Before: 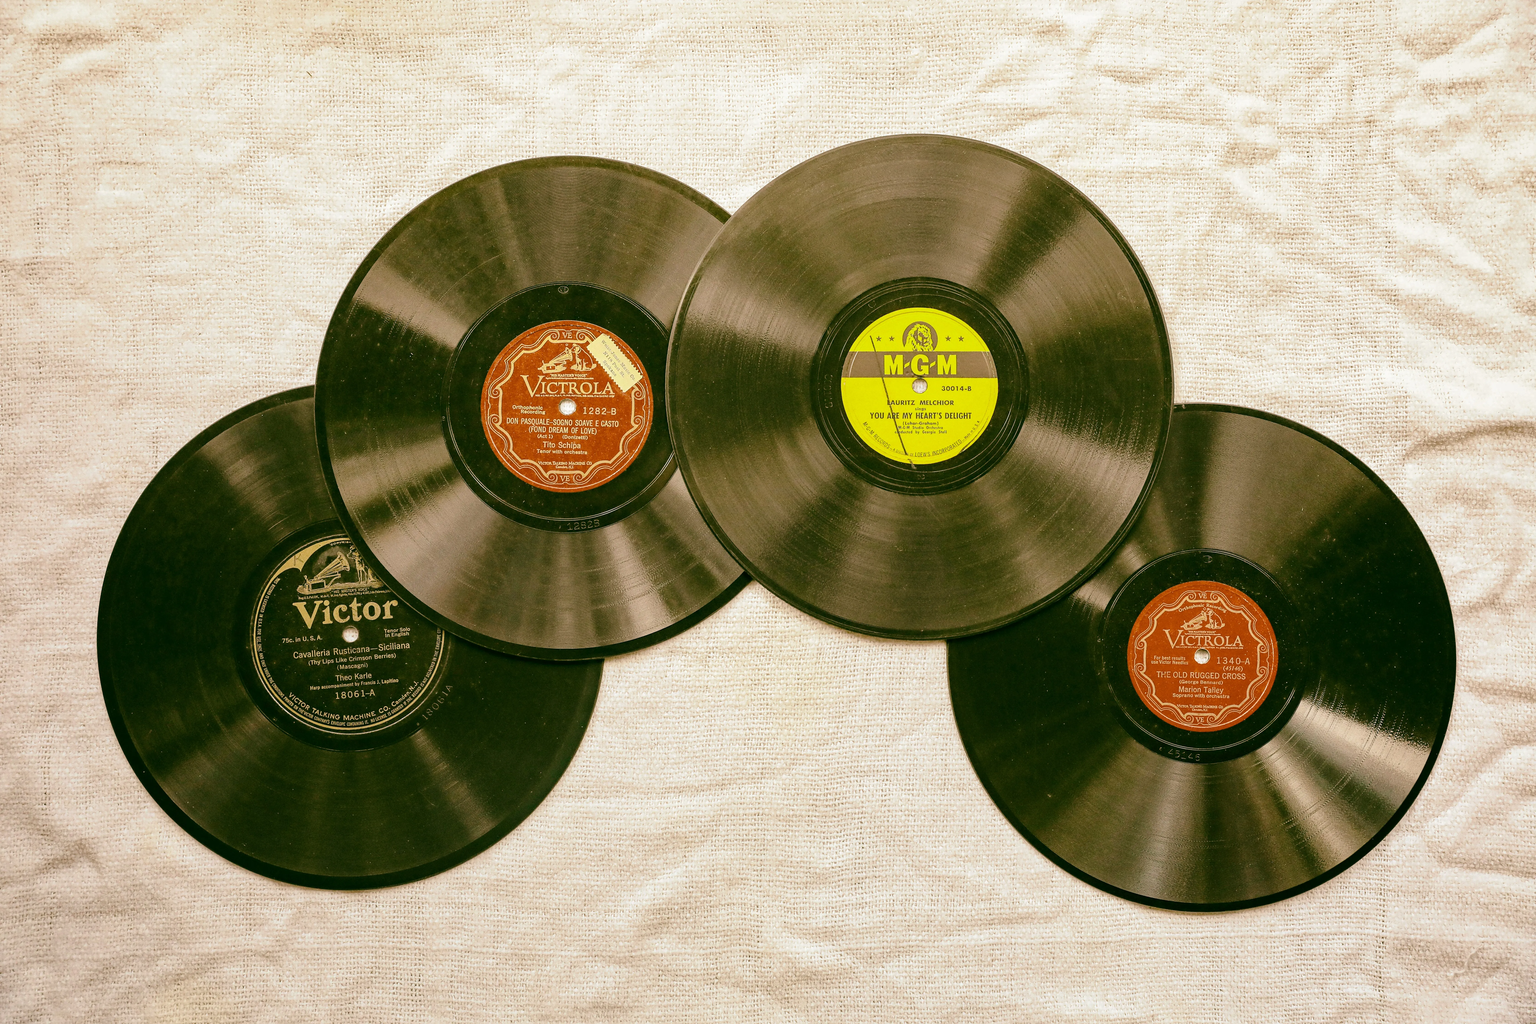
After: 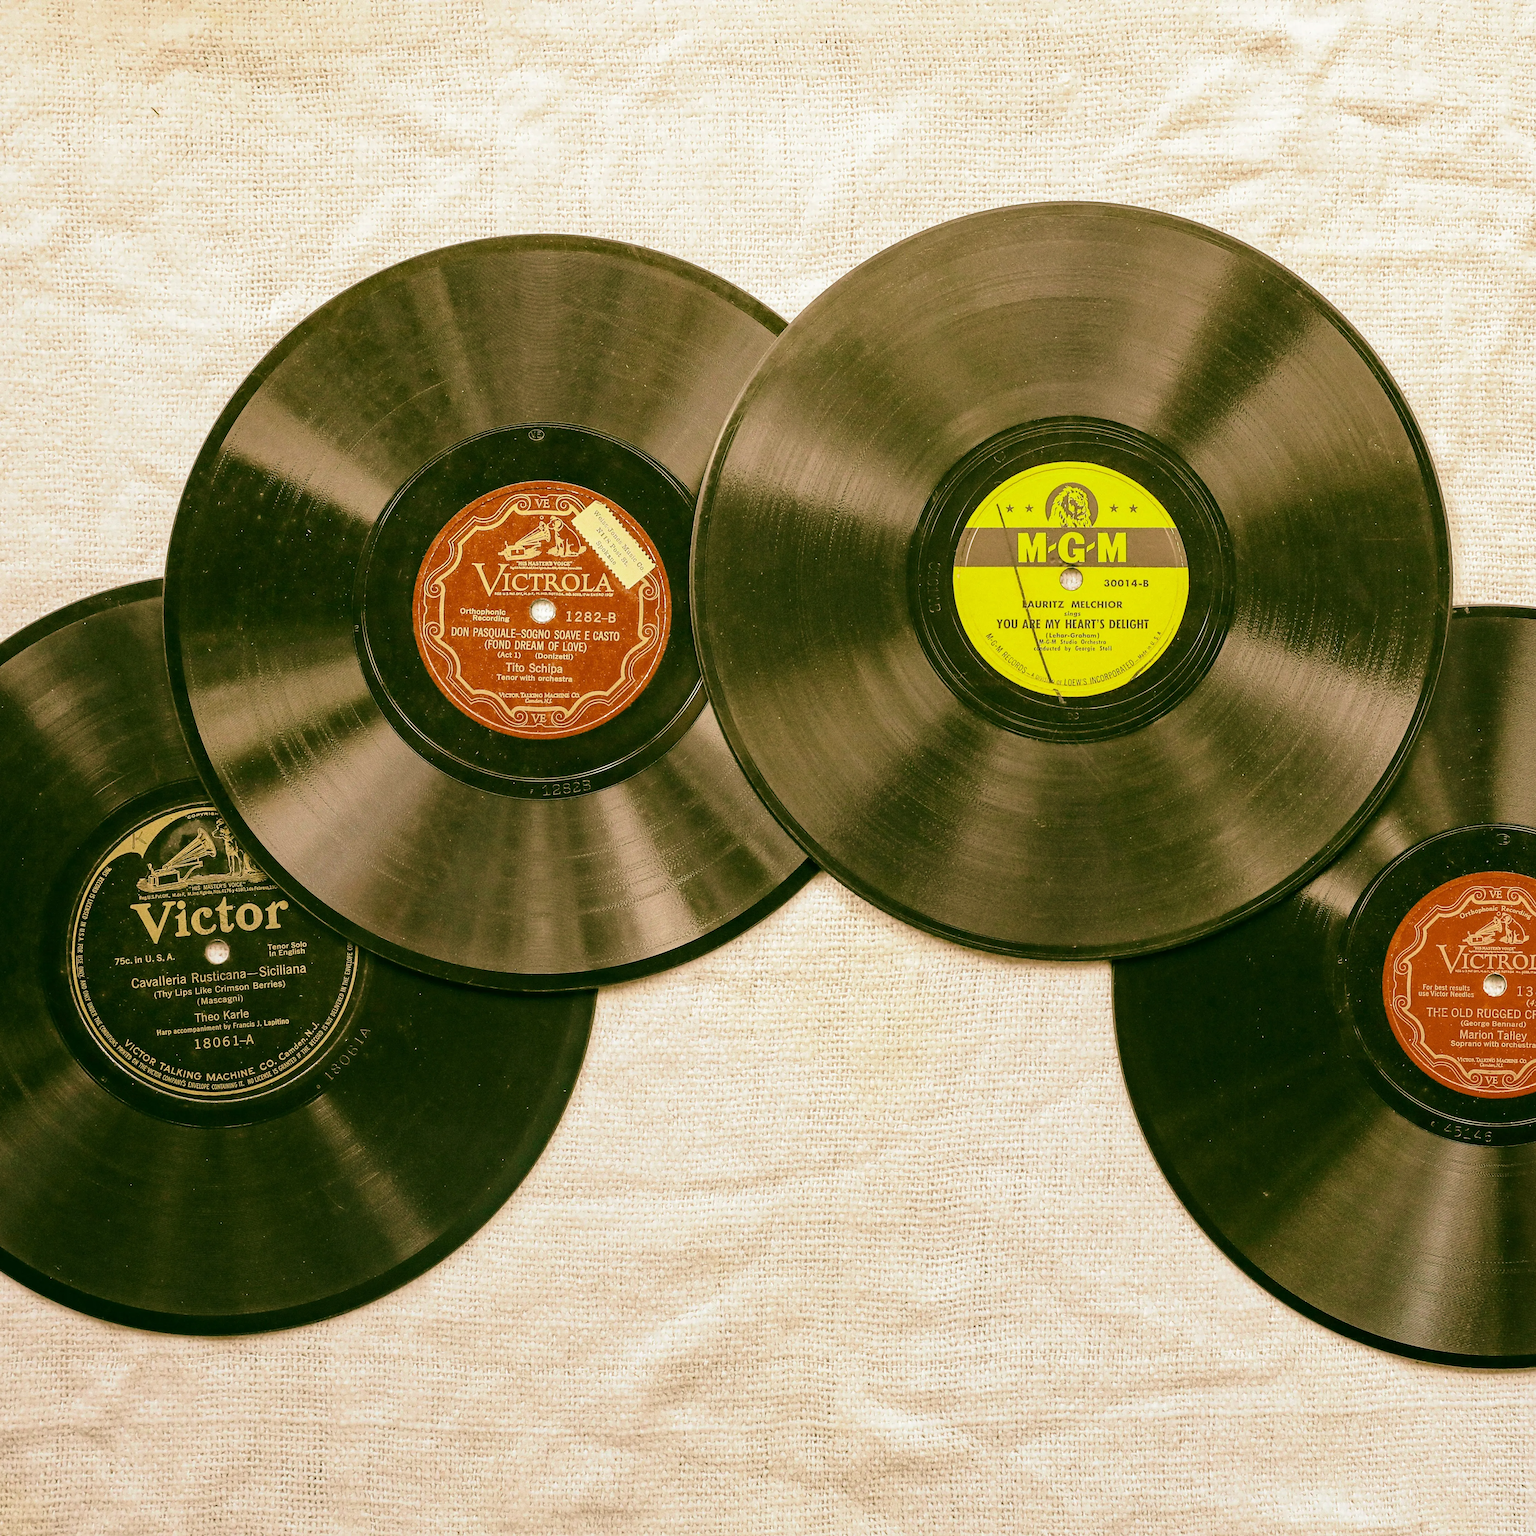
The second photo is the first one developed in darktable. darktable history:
velvia: on, module defaults
crop and rotate: left 13.409%, right 19.924%
